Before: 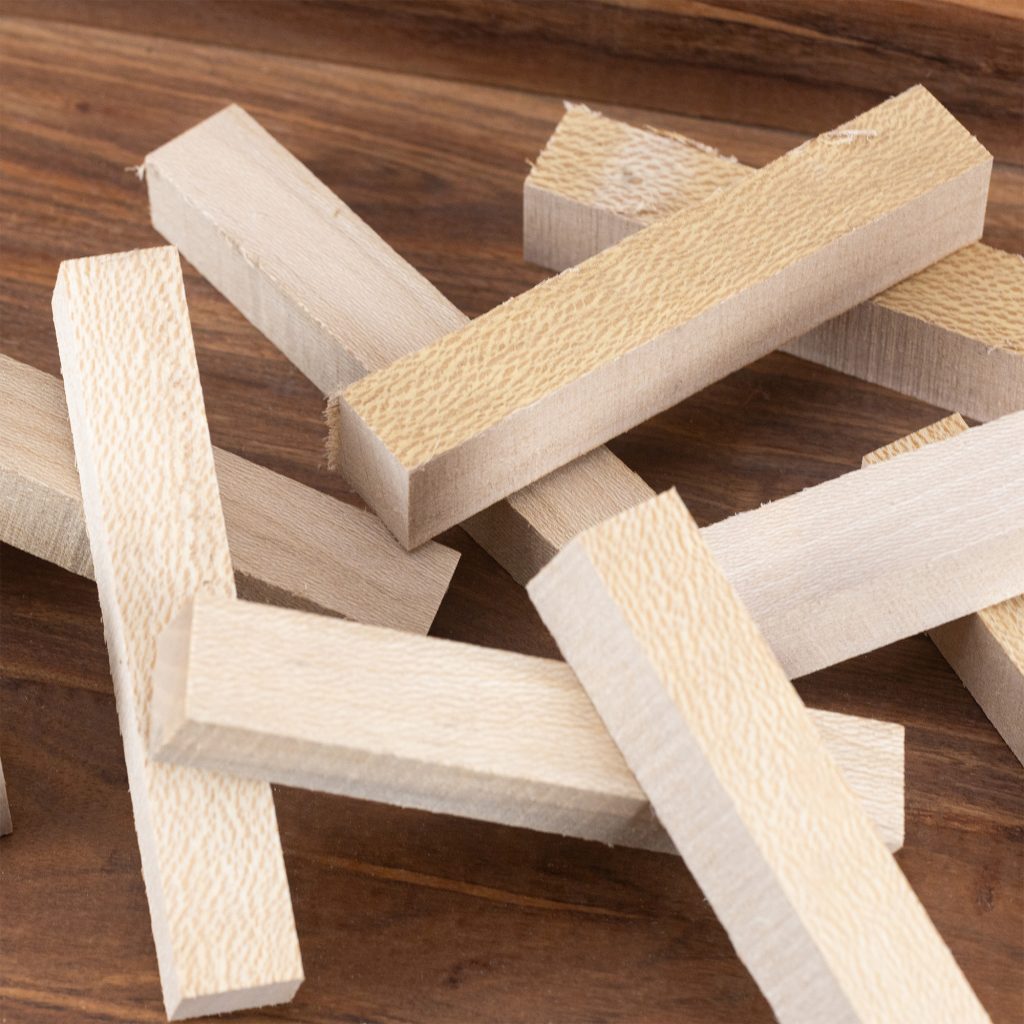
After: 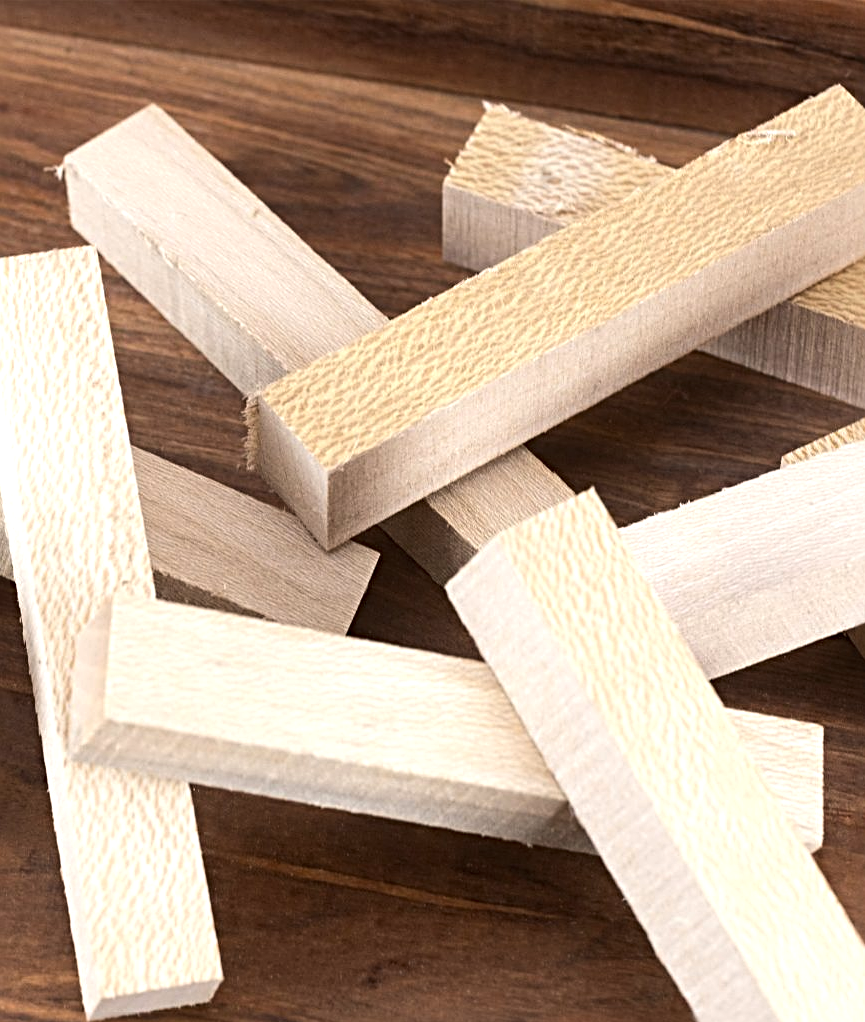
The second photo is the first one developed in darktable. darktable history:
sharpen: radius 3.969
tone equalizer: -8 EV -0.395 EV, -7 EV -0.396 EV, -6 EV -0.364 EV, -5 EV -0.247 EV, -3 EV 0.203 EV, -2 EV 0.324 EV, -1 EV 0.405 EV, +0 EV 0.424 EV, edges refinement/feathering 500, mask exposure compensation -1.57 EV, preserve details no
crop: left 7.996%, right 7.513%
